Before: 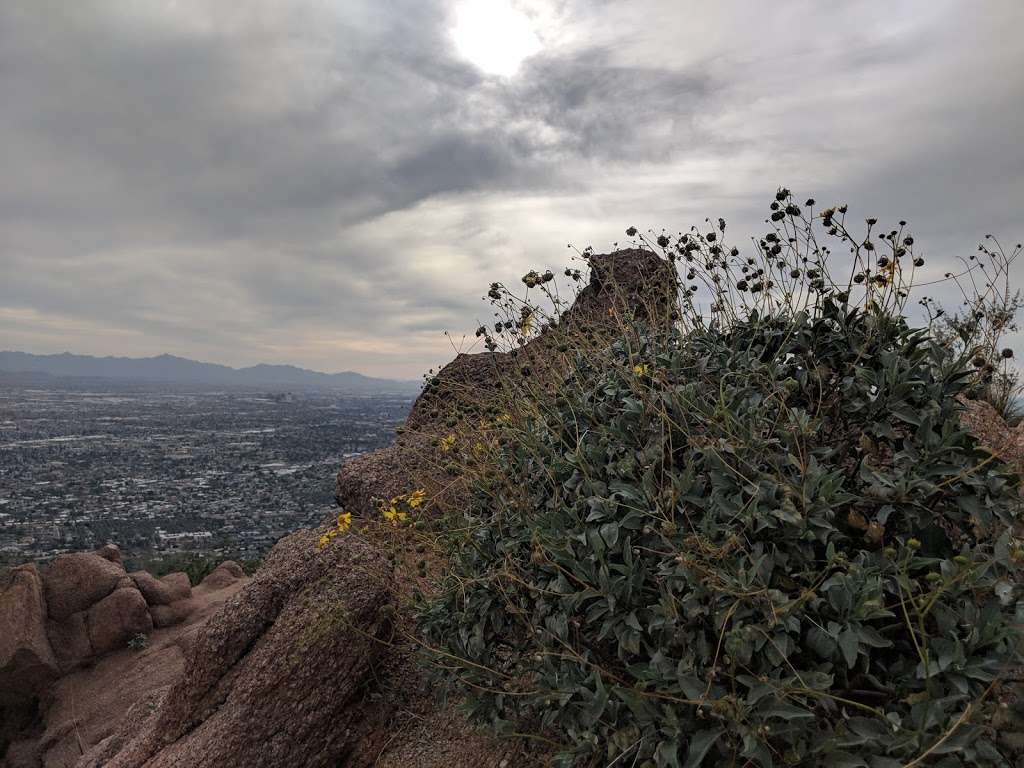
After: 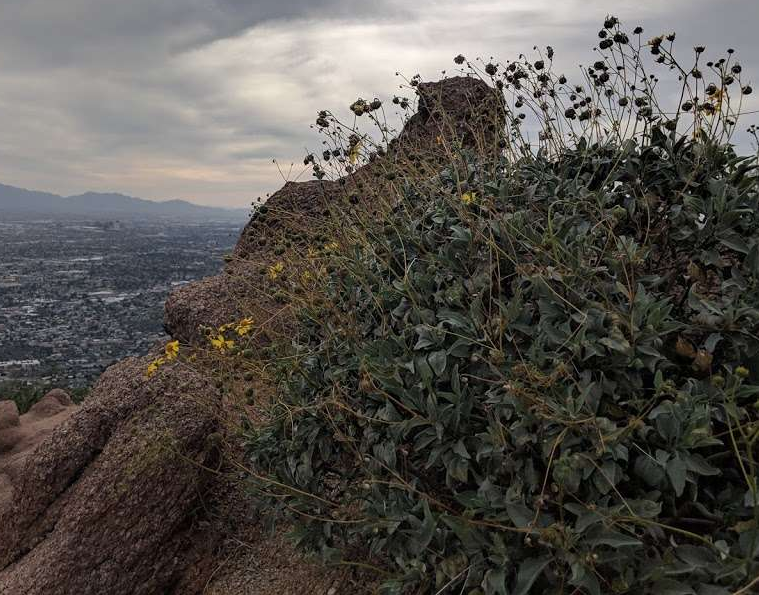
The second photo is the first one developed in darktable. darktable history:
crop: left 16.865%, top 22.509%, right 8.98%
